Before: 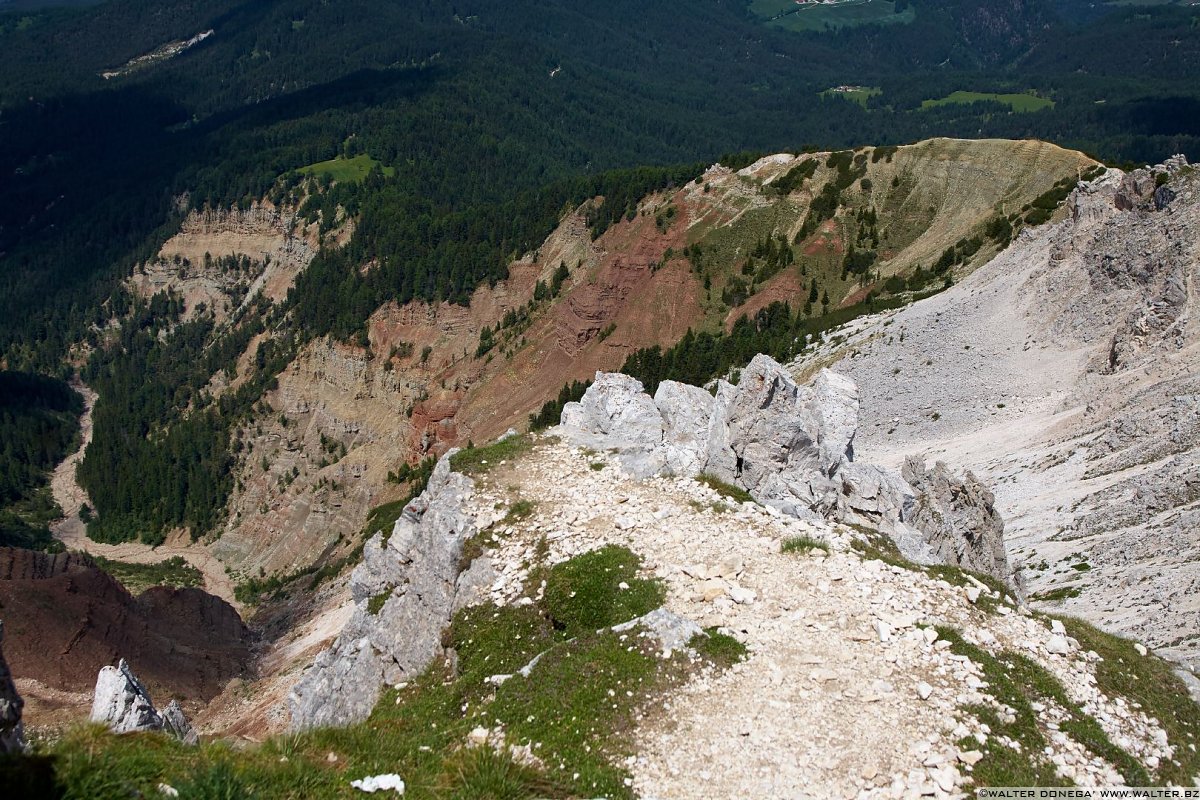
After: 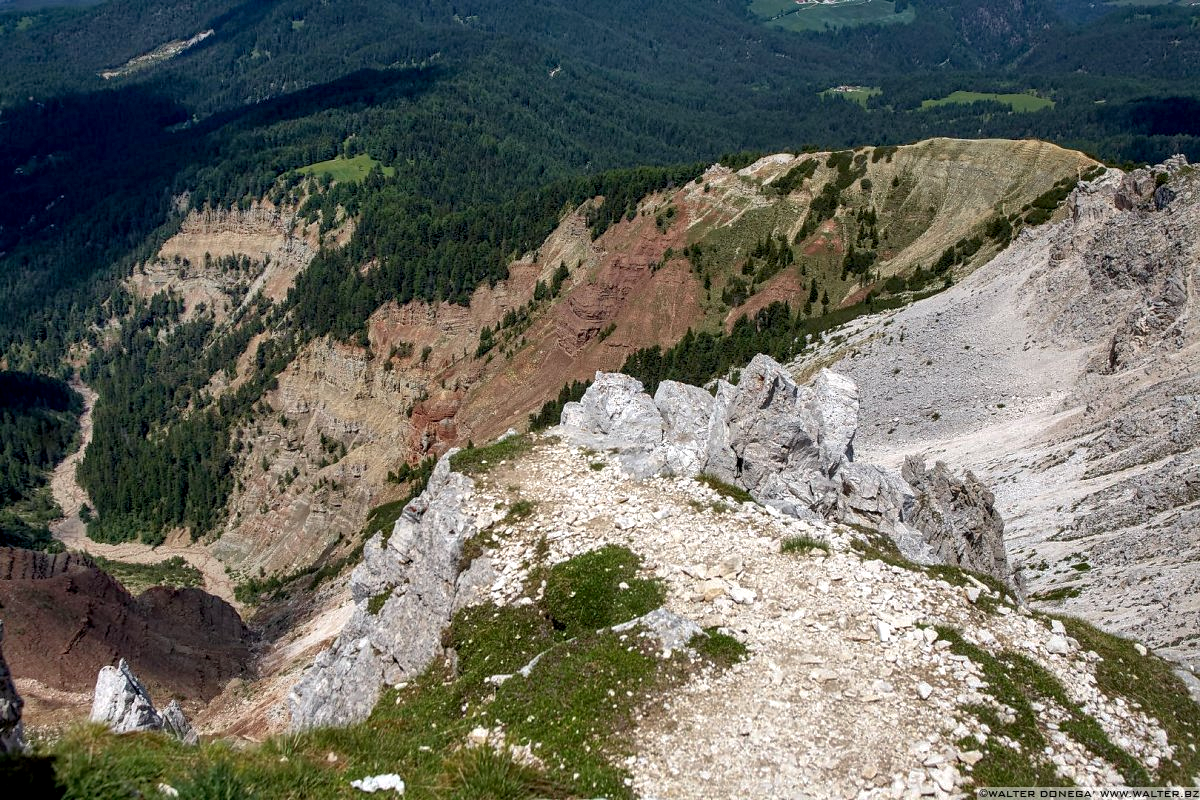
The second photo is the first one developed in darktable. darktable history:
shadows and highlights: on, module defaults
local contrast: detail 150%
